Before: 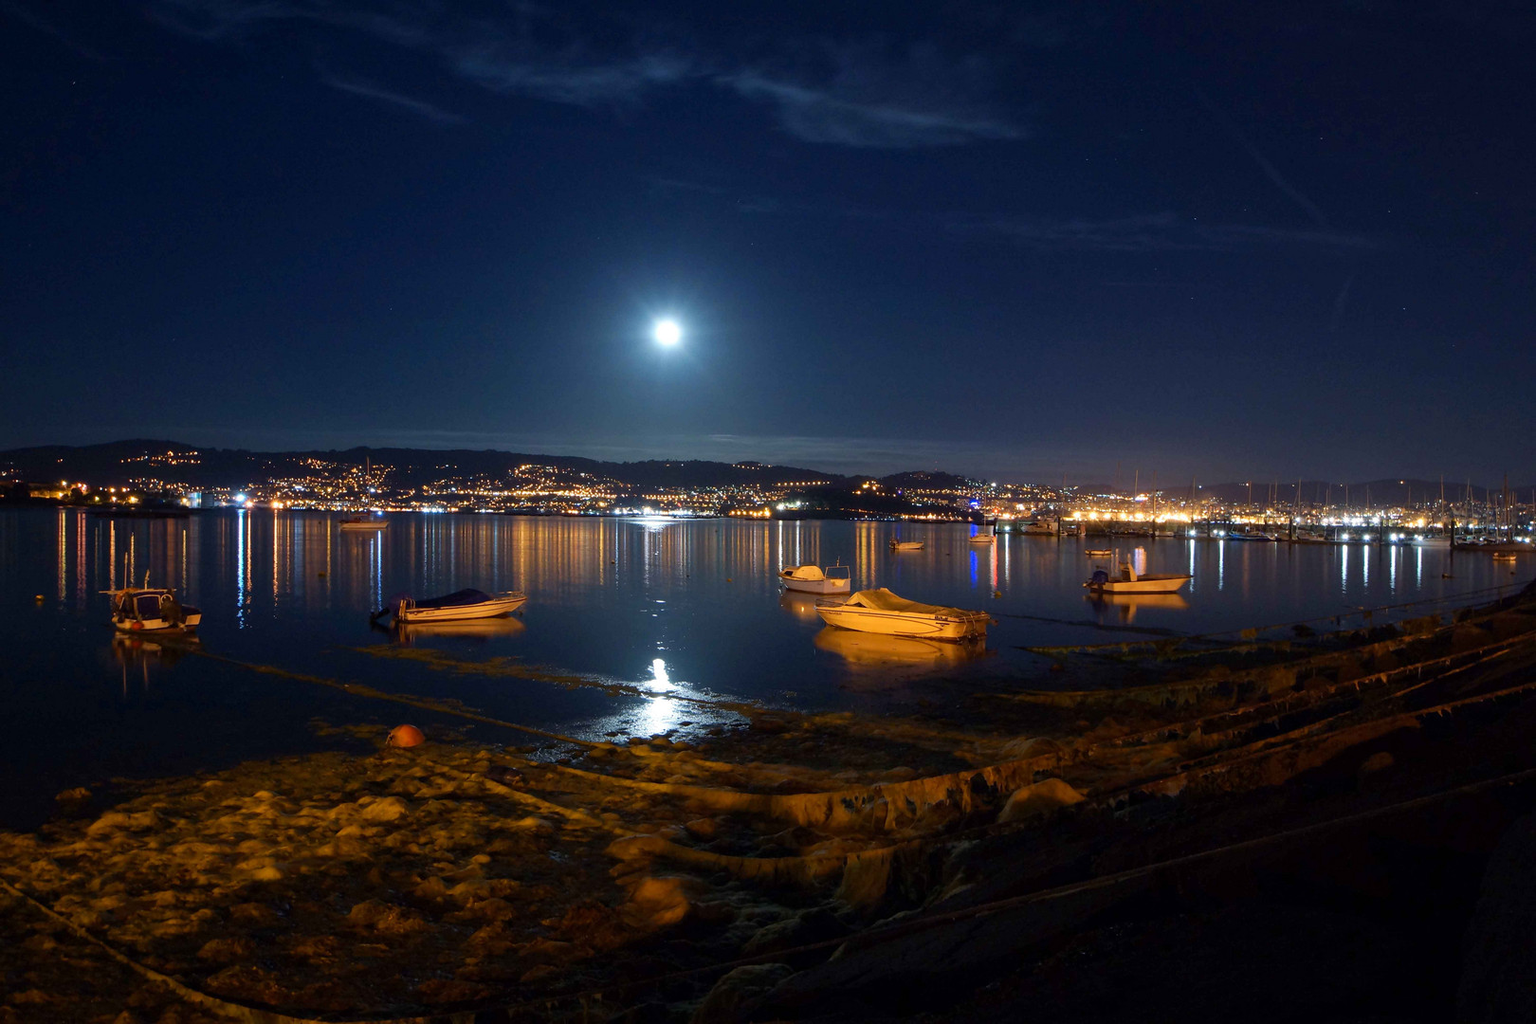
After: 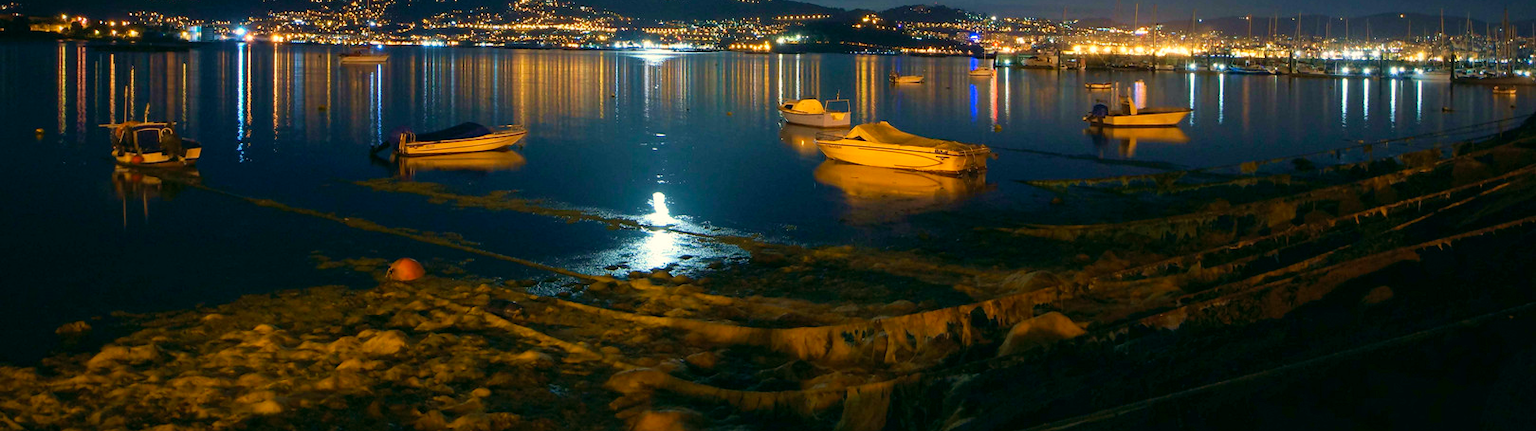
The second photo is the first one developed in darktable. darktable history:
crop: top 45.597%, bottom 12.226%
contrast brightness saturation: contrast 0.071, brightness 0.076, saturation 0.185
velvia: strength 40.5%
vignetting: brightness -0.305, saturation -0.062
color correction: highlights a* -0.354, highlights b* 9.09, shadows a* -8.76, shadows b* 0.63
